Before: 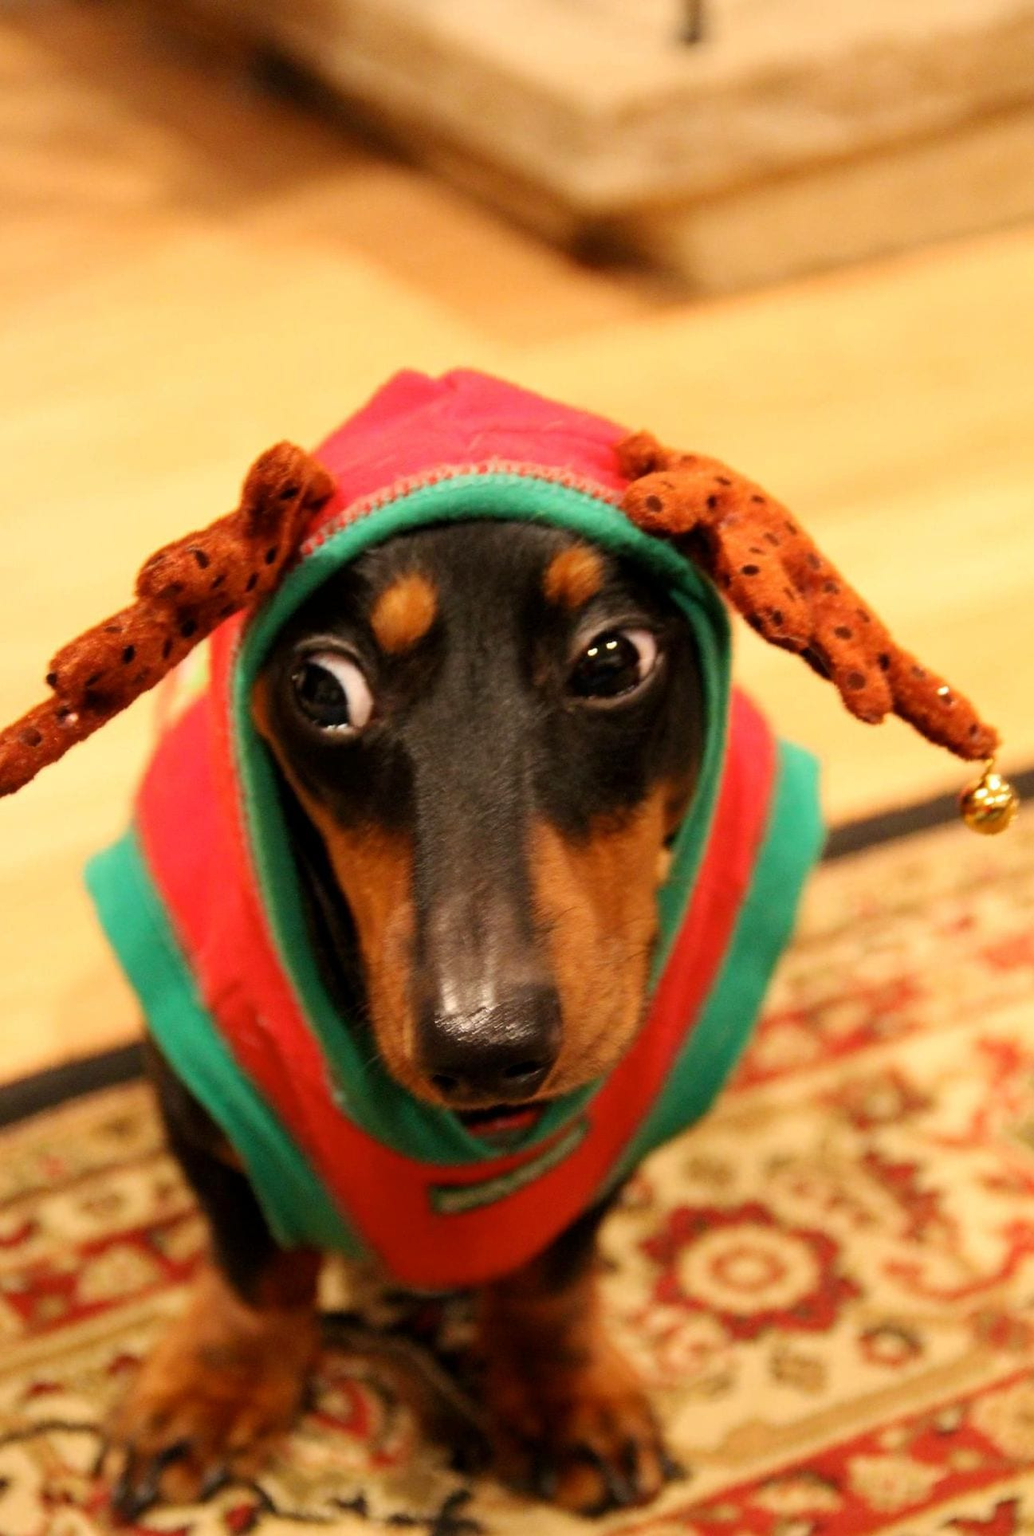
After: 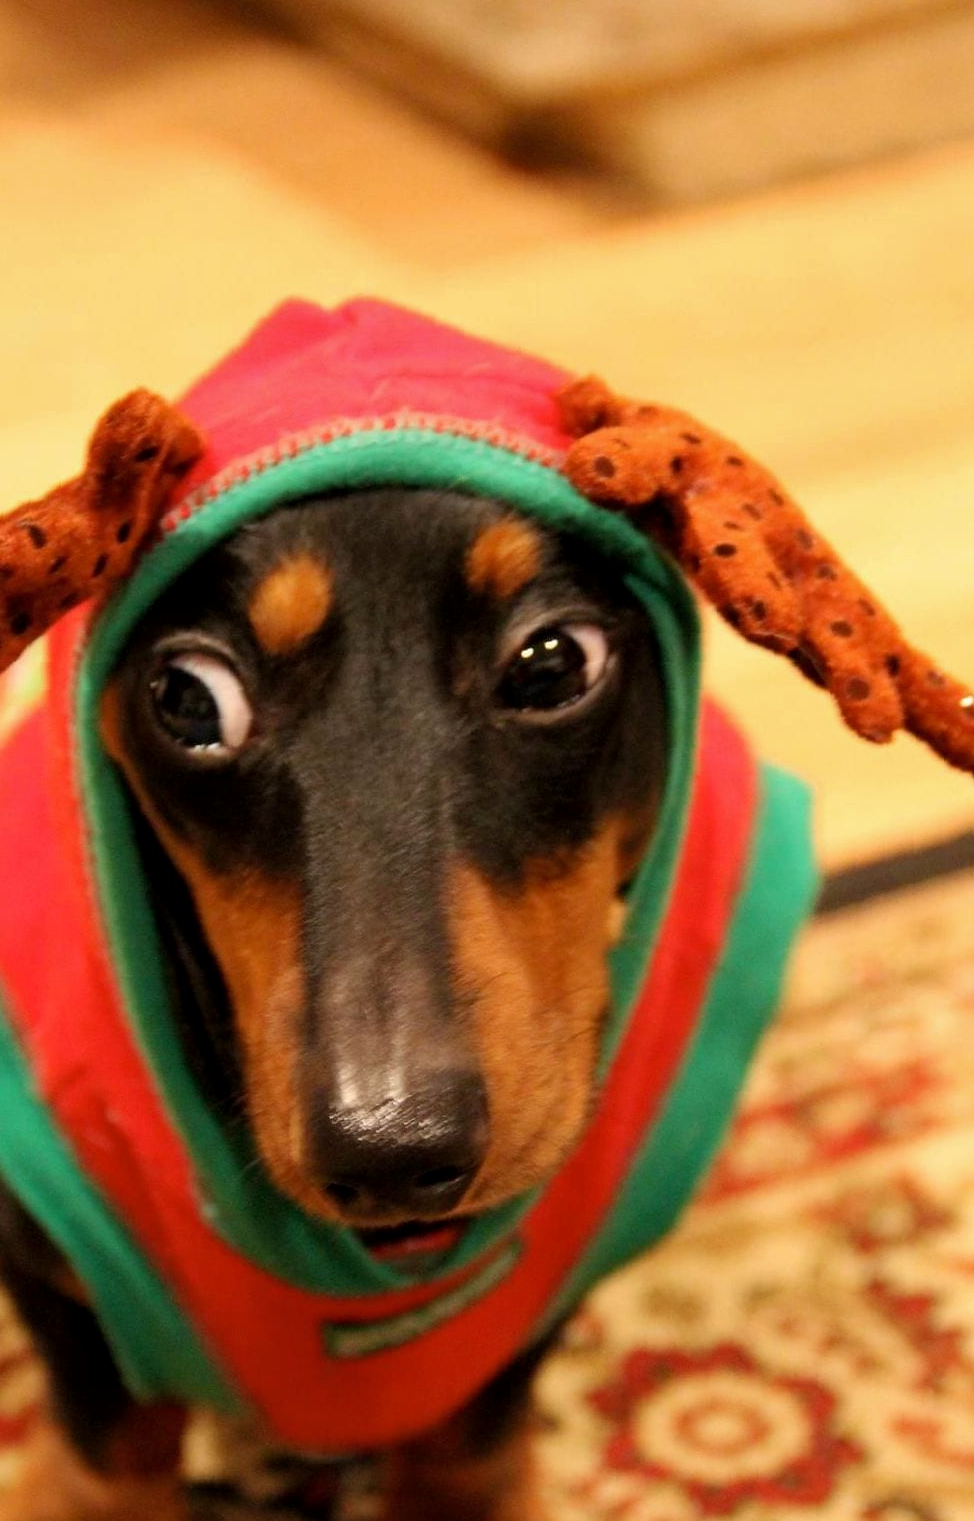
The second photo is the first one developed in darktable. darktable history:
shadows and highlights: shadows 25.34, highlights -23.66
crop: left 16.729%, top 8.602%, right 8.144%, bottom 12.421%
exposure: black level correction 0.001, compensate highlight preservation false
